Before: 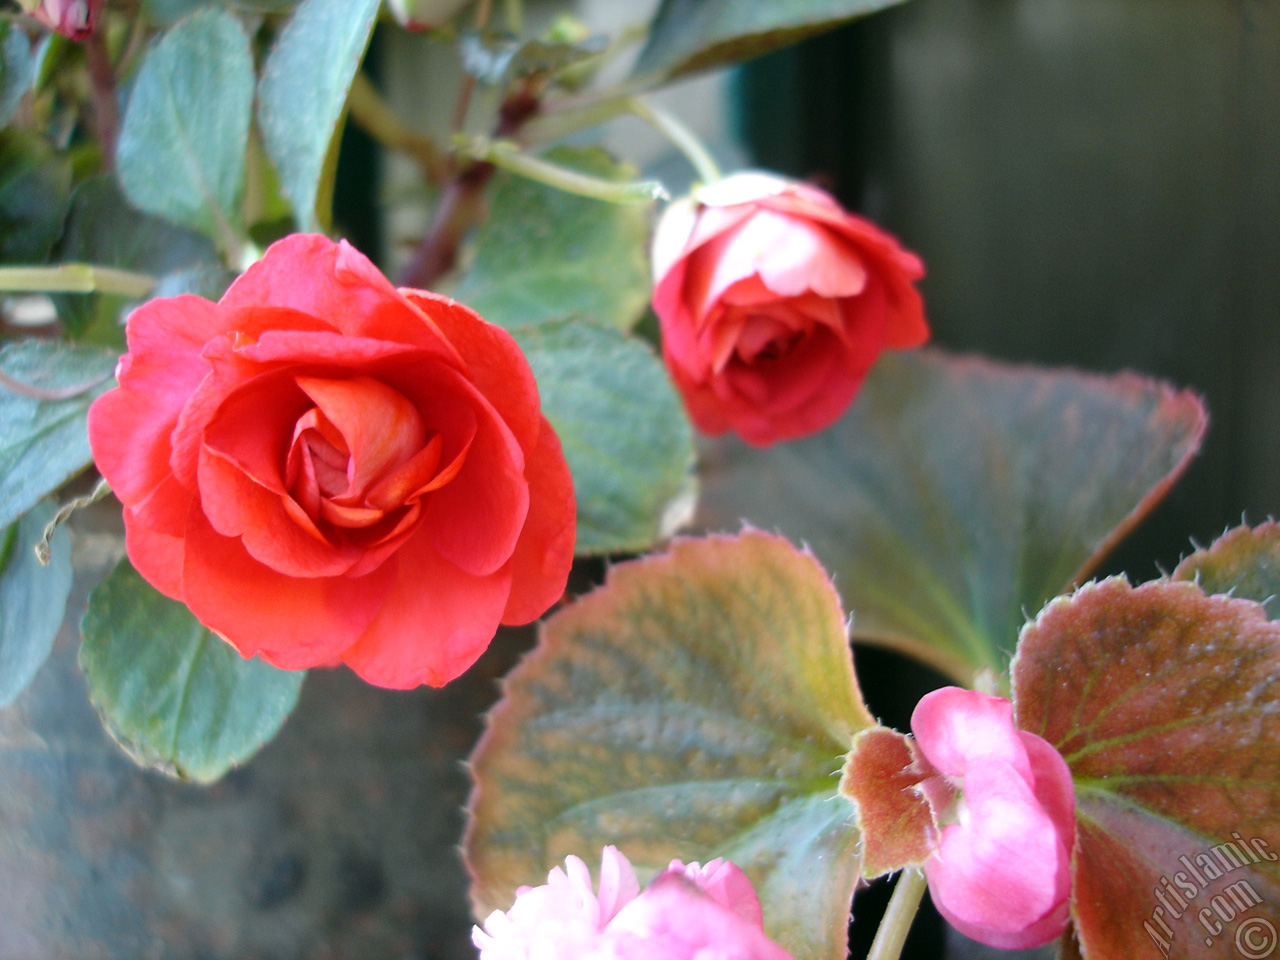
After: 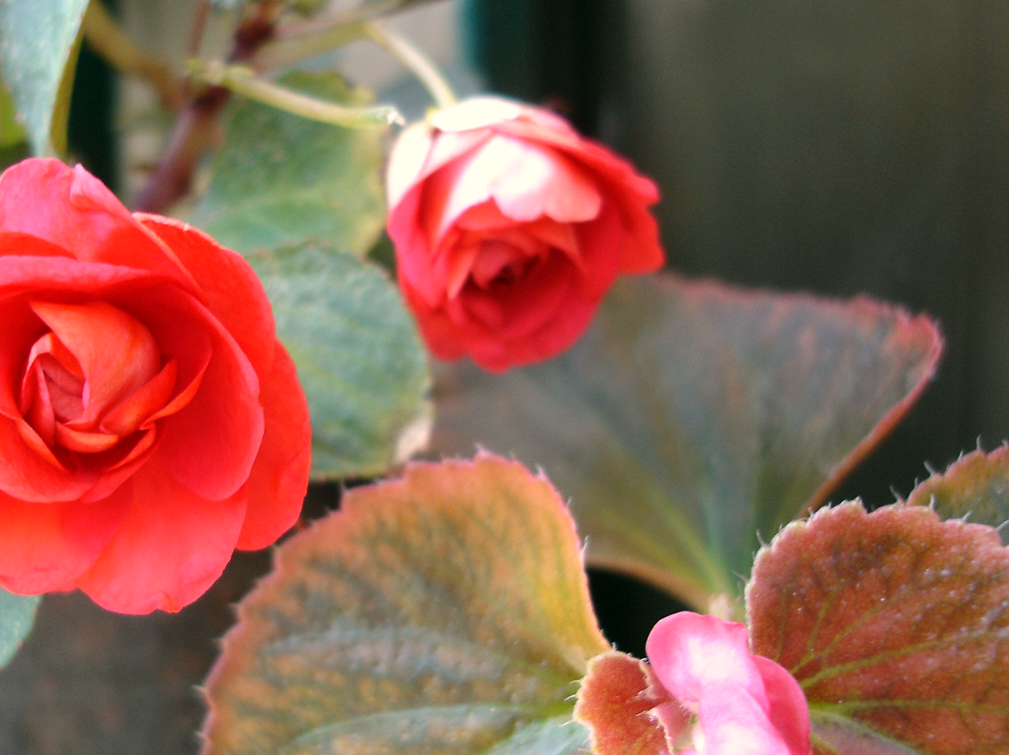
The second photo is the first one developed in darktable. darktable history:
white balance: red 1.127, blue 0.943
color balance: mode lift, gamma, gain (sRGB)
crop and rotate: left 20.74%, top 7.912%, right 0.375%, bottom 13.378%
